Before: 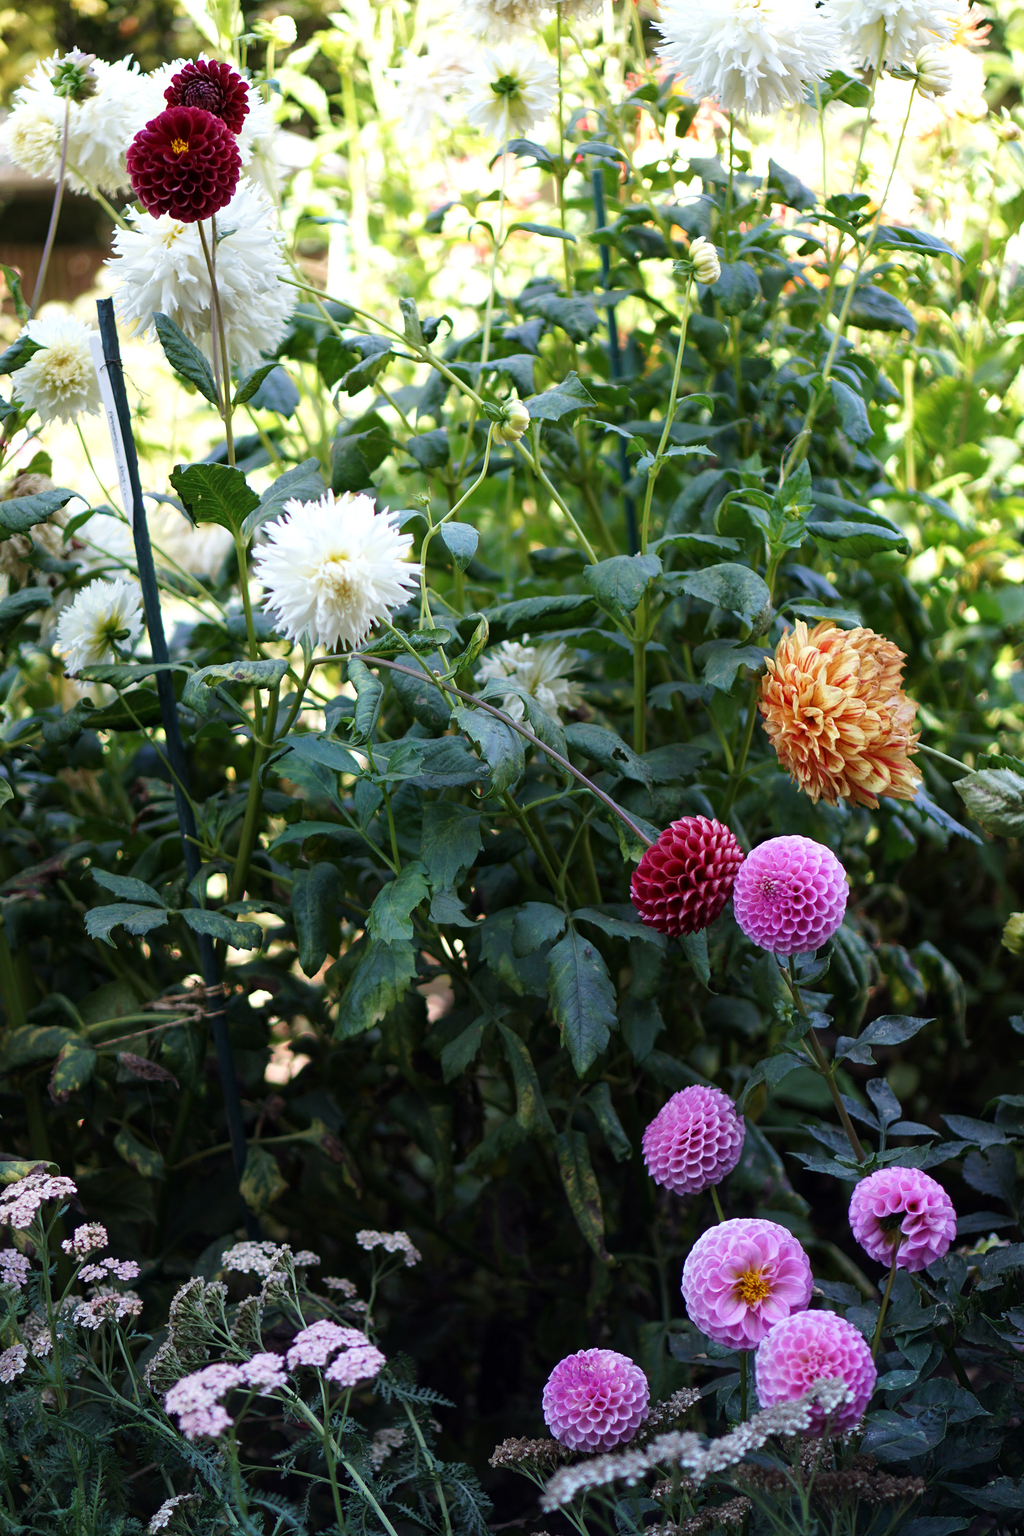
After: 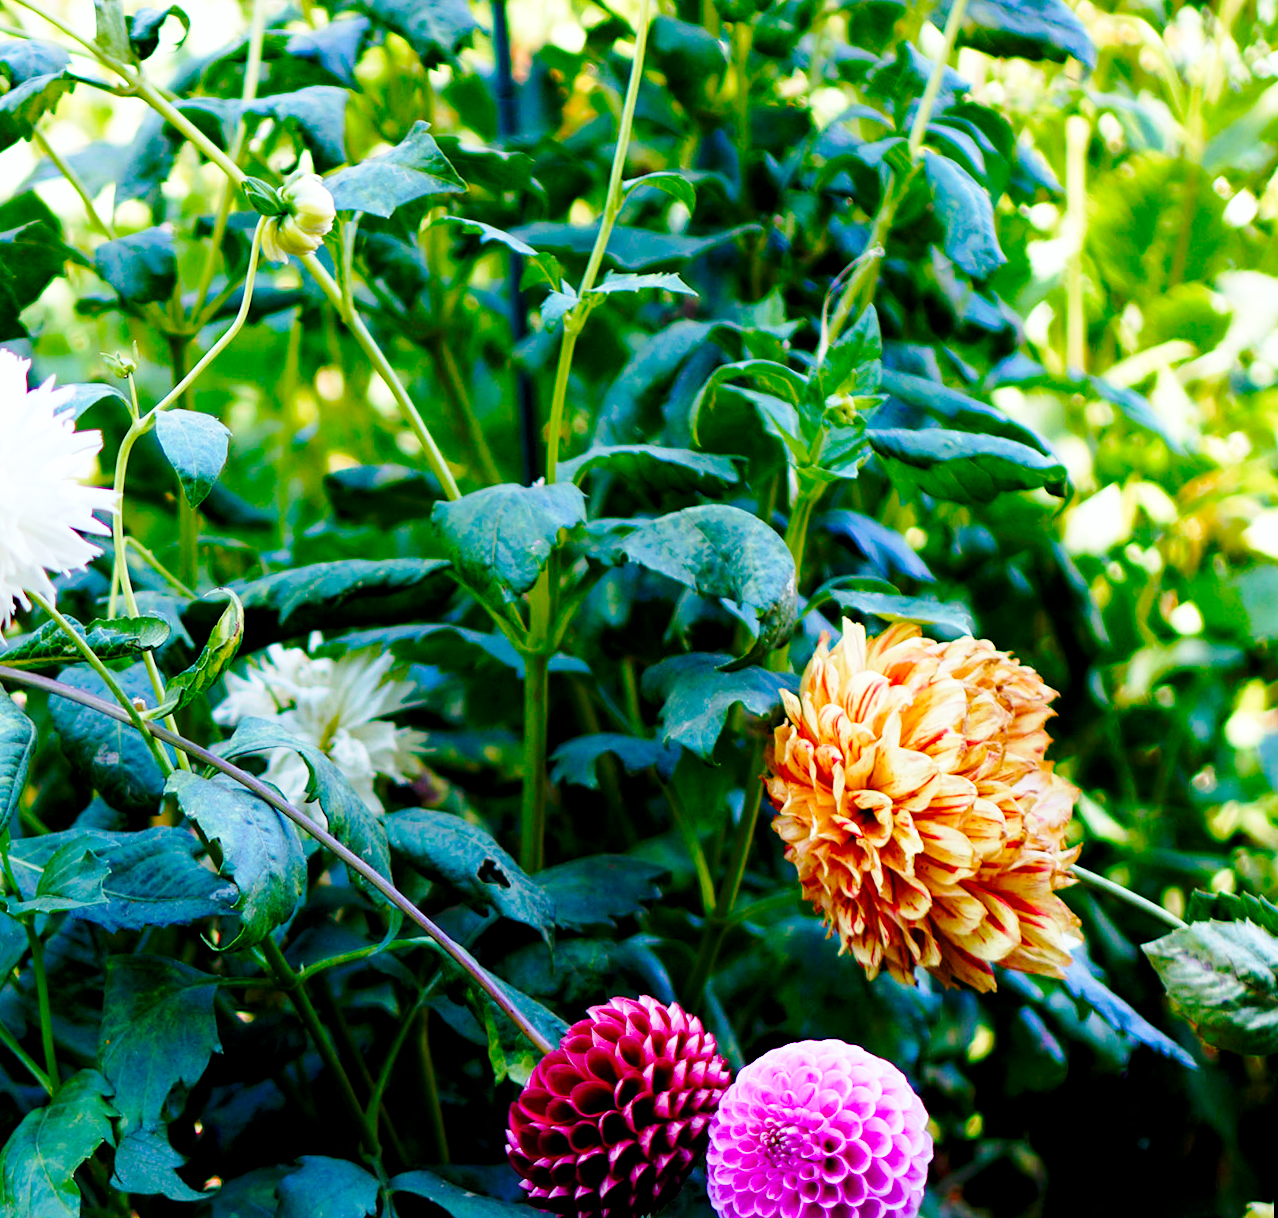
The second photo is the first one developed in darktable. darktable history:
color calibration: x 0.37, y 0.382, temperature 4313.32 K
rotate and perspective: rotation 1.57°, crop left 0.018, crop right 0.982, crop top 0.039, crop bottom 0.961
crop: left 36.005%, top 18.293%, right 0.31%, bottom 38.444%
base curve: curves: ch0 [(0, 0) (0.028, 0.03) (0.121, 0.232) (0.46, 0.748) (0.859, 0.968) (1, 1)], preserve colors none
exposure: compensate highlight preservation false
color balance rgb: shadows lift › chroma 3%, shadows lift › hue 280.8°, power › hue 330°, highlights gain › chroma 3%, highlights gain › hue 75.6°, global offset › luminance -1%, perceptual saturation grading › global saturation 20%, perceptual saturation grading › highlights -25%, perceptual saturation grading › shadows 50%, global vibrance 20%
